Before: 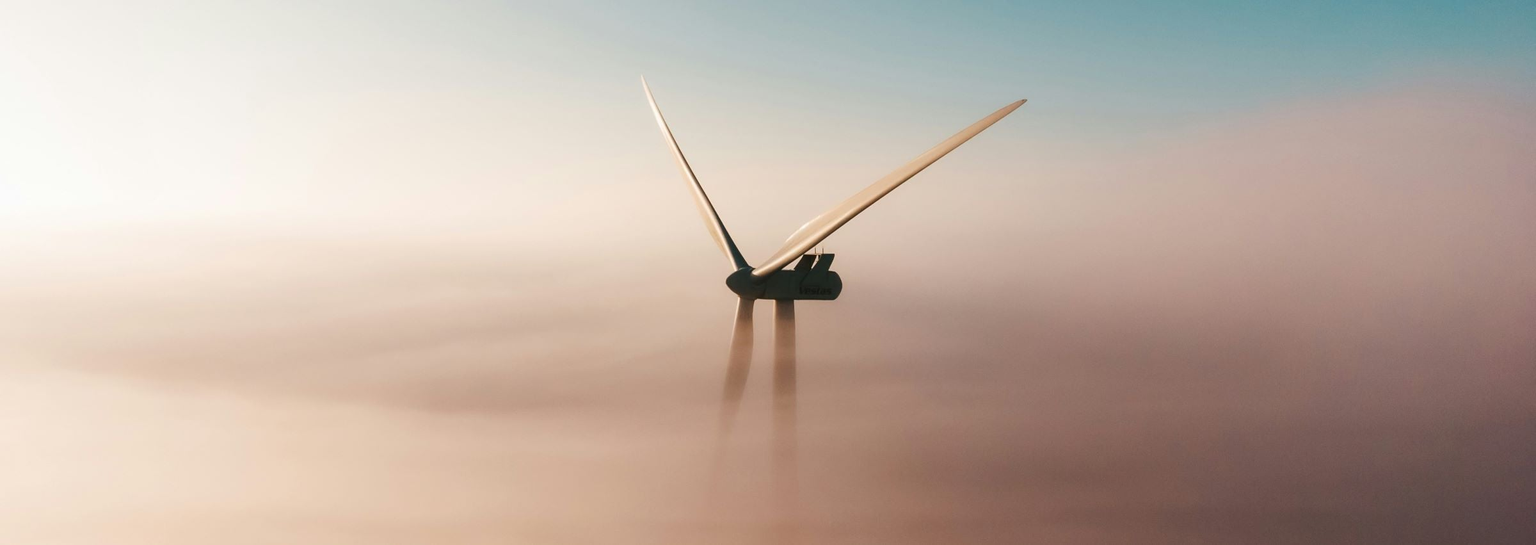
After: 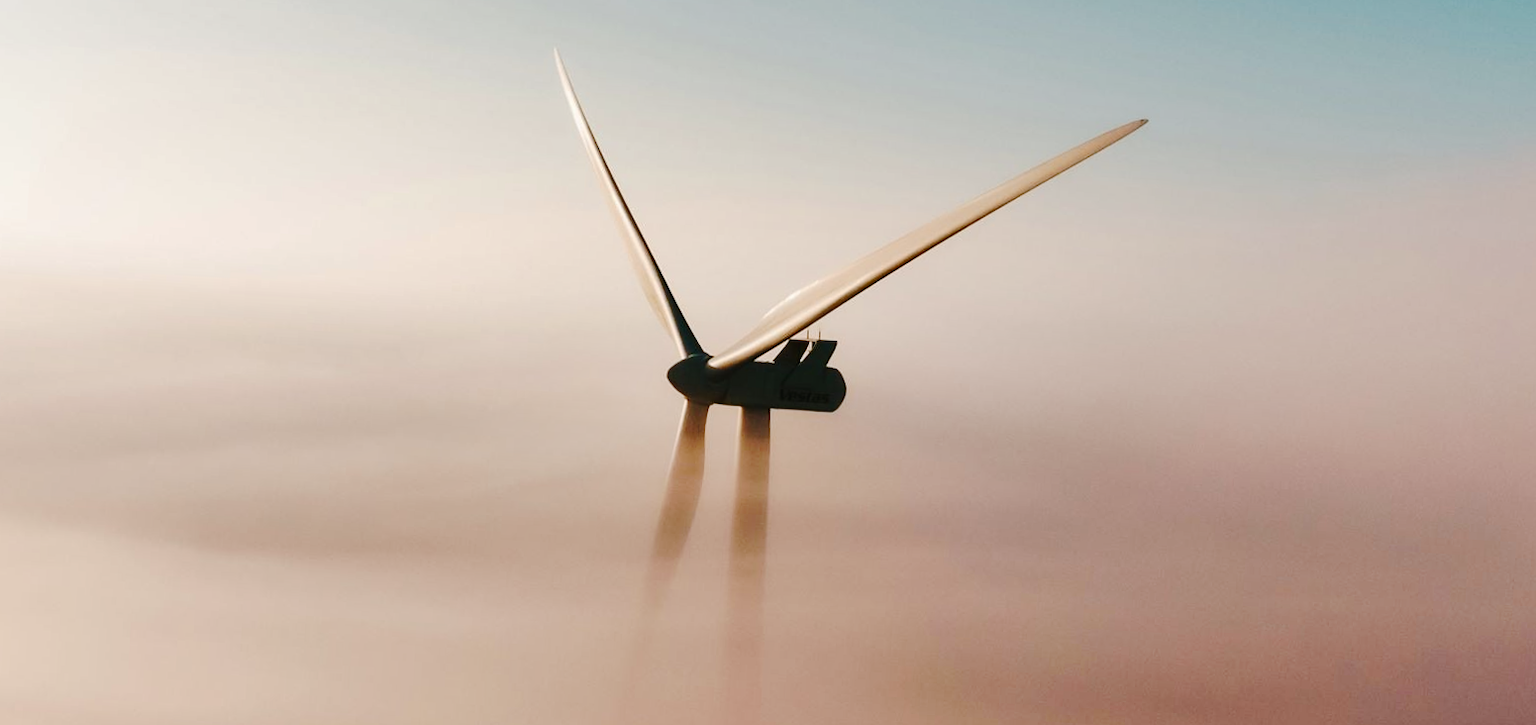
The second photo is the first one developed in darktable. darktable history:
crop and rotate: angle -3.27°, left 14.277%, top 0.028%, right 10.766%, bottom 0.028%
shadows and highlights: shadows 32.83, highlights -47.7, soften with gaussian
tone curve: curves: ch0 [(0, 0) (0.003, 0.019) (0.011, 0.021) (0.025, 0.023) (0.044, 0.026) (0.069, 0.037) (0.1, 0.059) (0.136, 0.088) (0.177, 0.138) (0.224, 0.199) (0.277, 0.279) (0.335, 0.376) (0.399, 0.481) (0.468, 0.581) (0.543, 0.658) (0.623, 0.735) (0.709, 0.8) (0.801, 0.861) (0.898, 0.928) (1, 1)], preserve colors none
